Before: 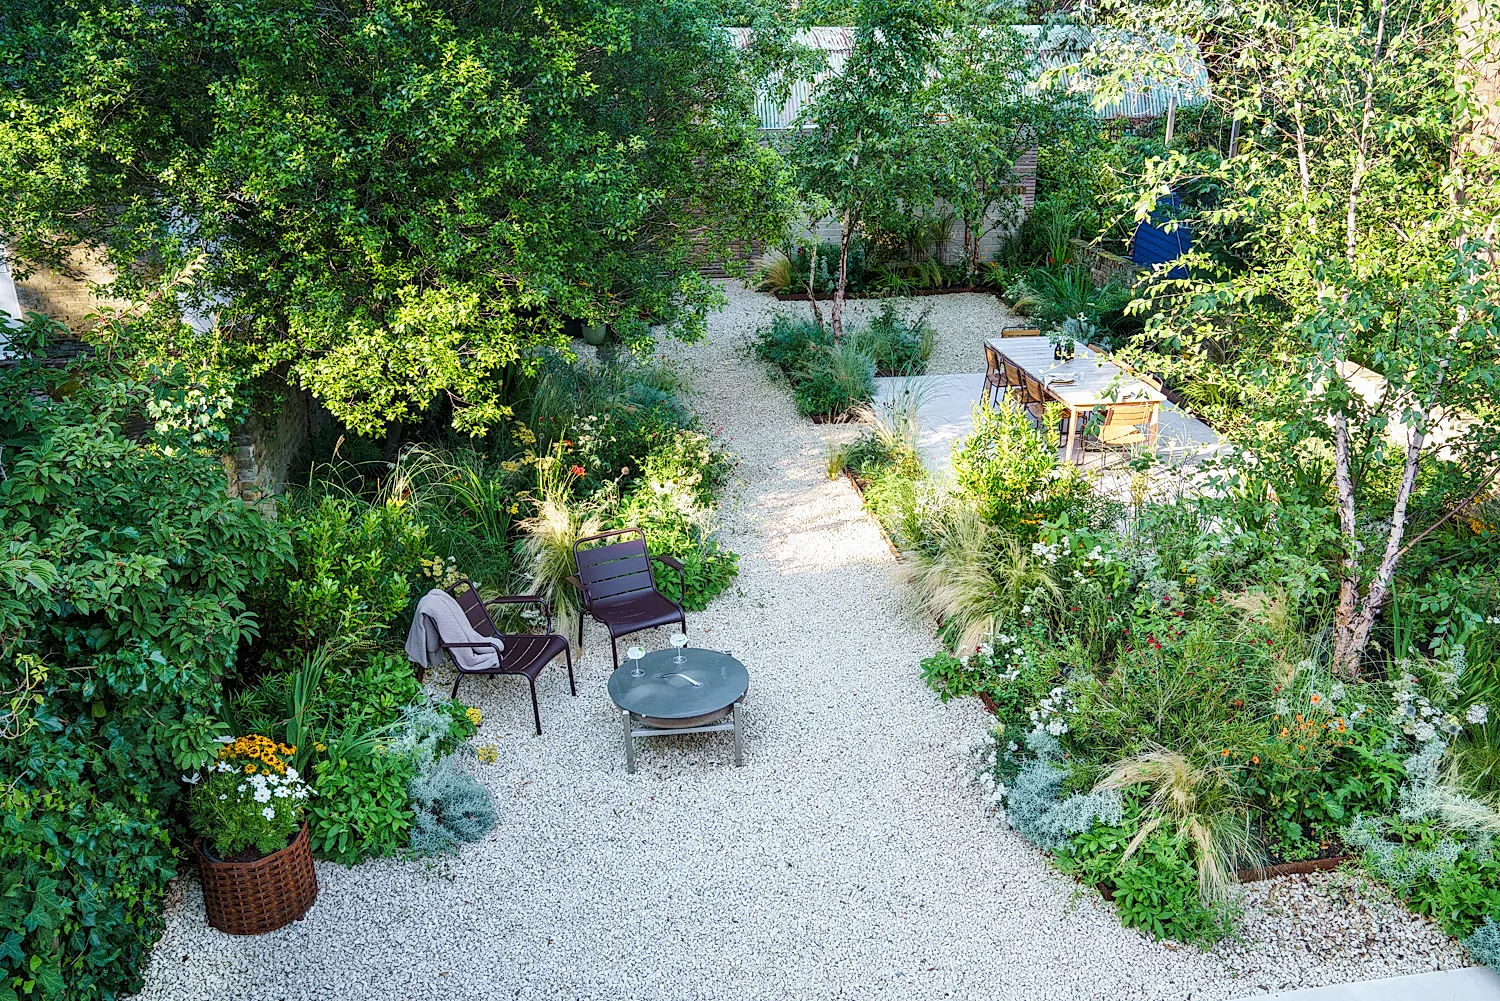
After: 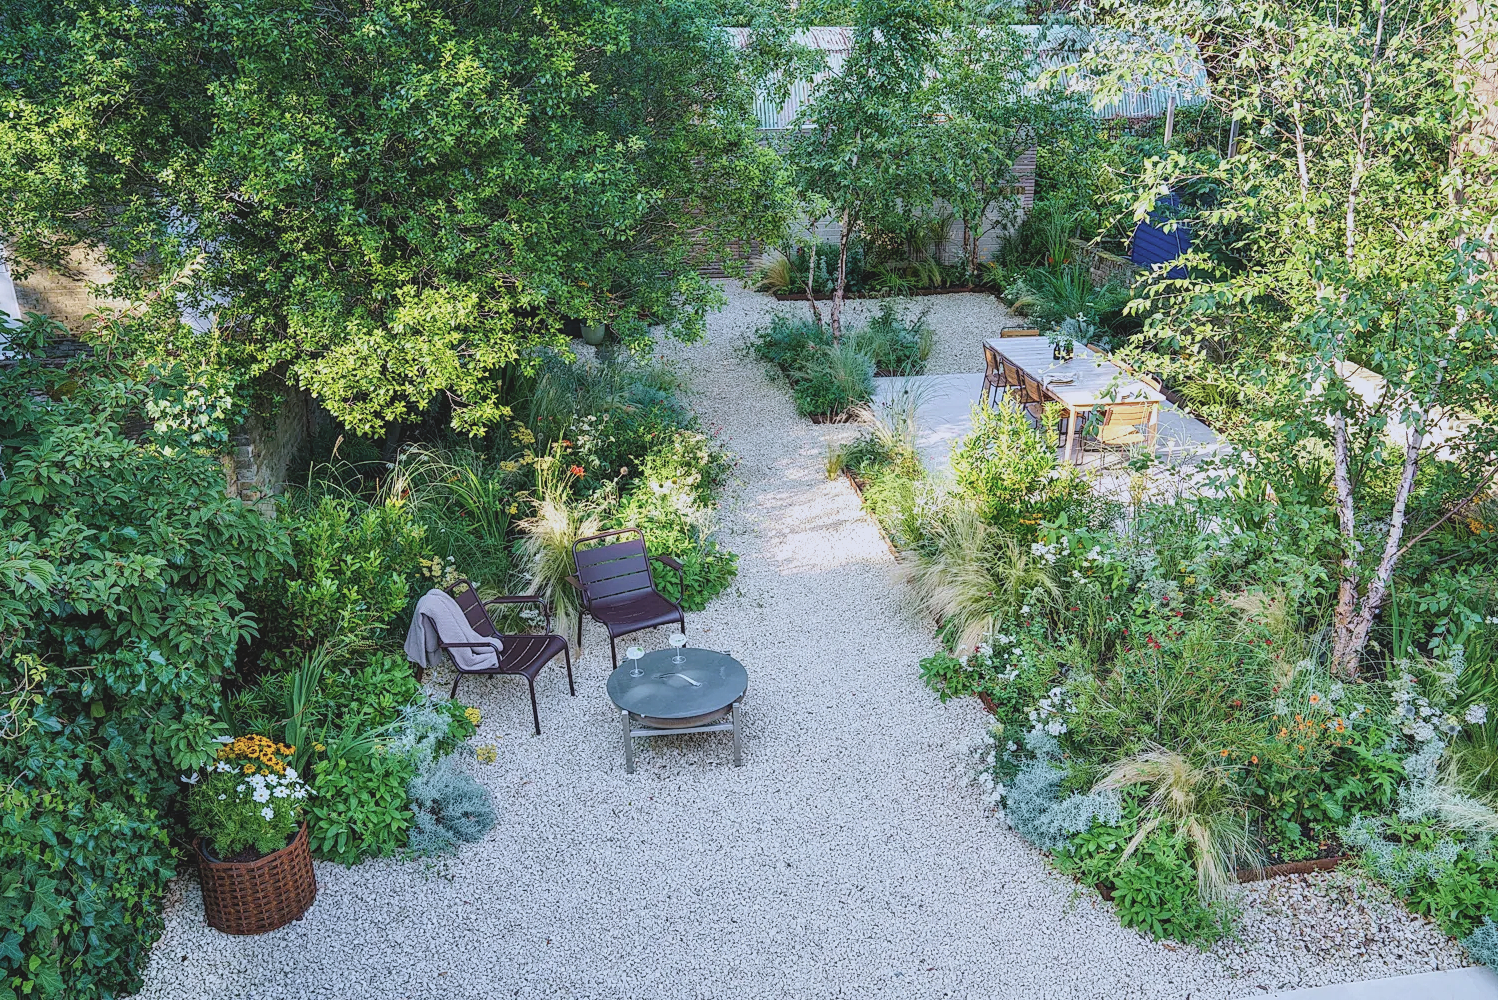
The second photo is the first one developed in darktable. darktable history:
local contrast: highlights 100%, shadows 100%, detail 120%, midtone range 0.2
crop and rotate: left 0.126%
shadows and highlights: shadows 29.32, highlights -29.32, low approximation 0.01, soften with gaussian
exposure: exposure -0.157 EV, compensate highlight preservation false
contrast brightness saturation: contrast -0.15, brightness 0.05, saturation -0.12
color calibration: illuminant as shot in camera, x 0.358, y 0.373, temperature 4628.91 K
